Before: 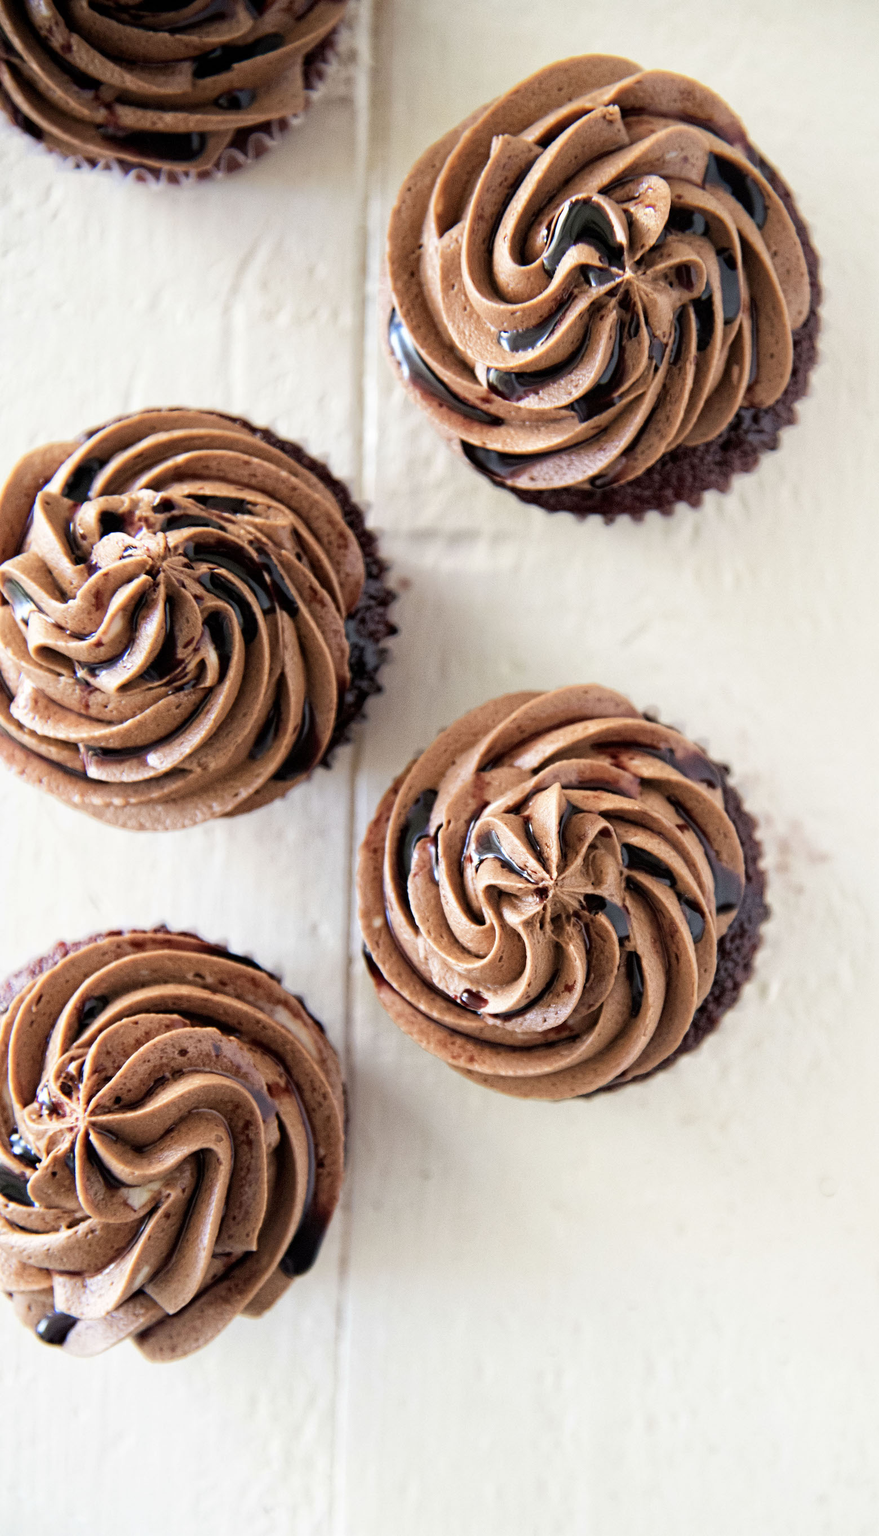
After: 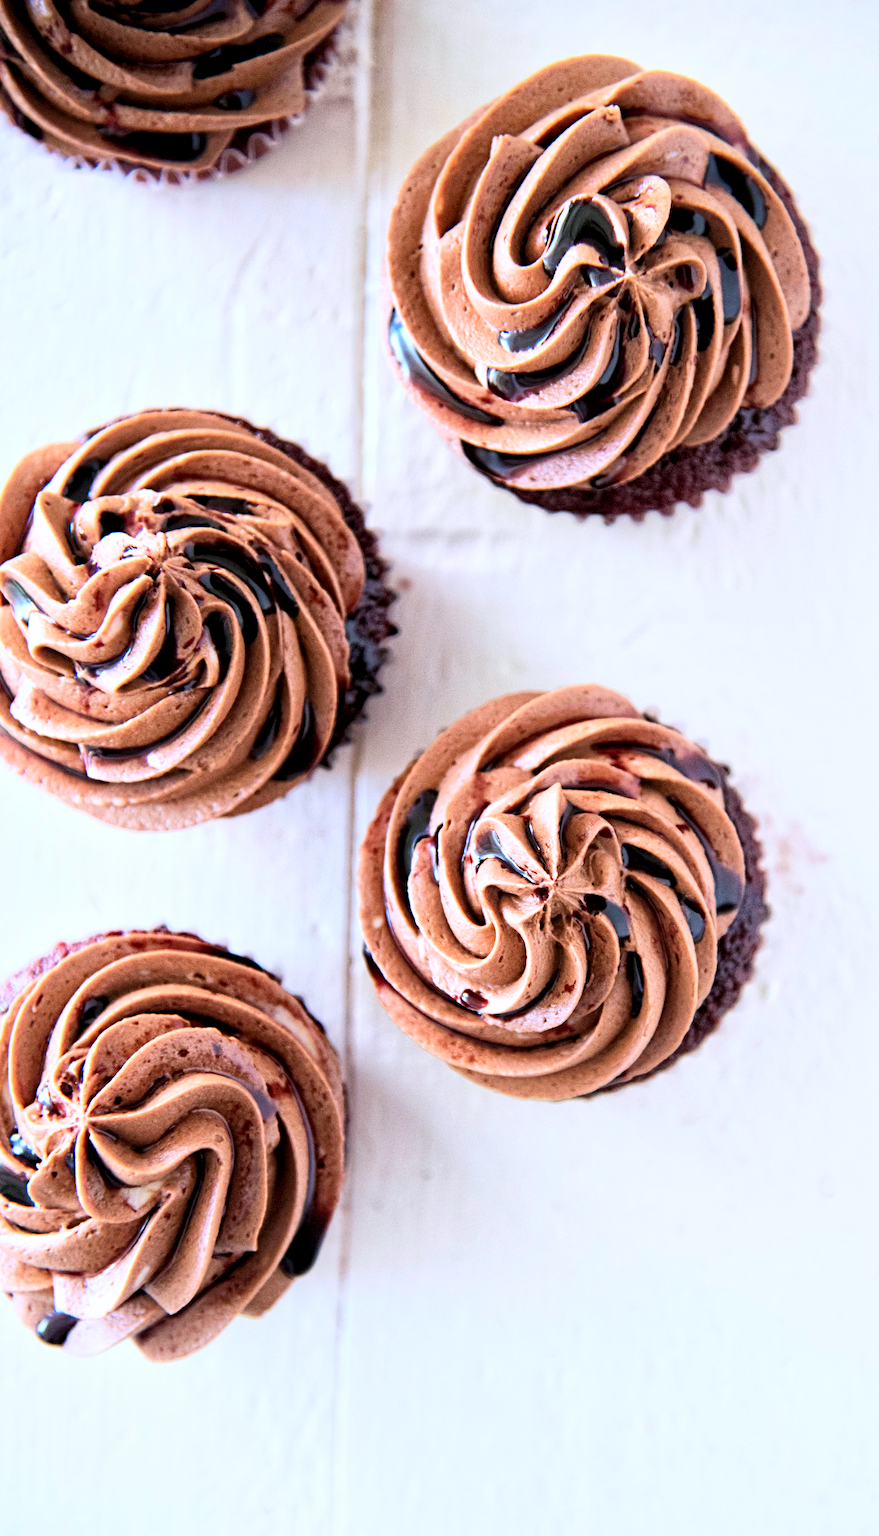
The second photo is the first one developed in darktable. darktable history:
contrast brightness saturation: contrast 0.2, brightness 0.16, saturation 0.22
white balance: red 0.967, blue 1.119, emerald 0.756
local contrast: mode bilateral grid, contrast 20, coarseness 50, detail 132%, midtone range 0.2
